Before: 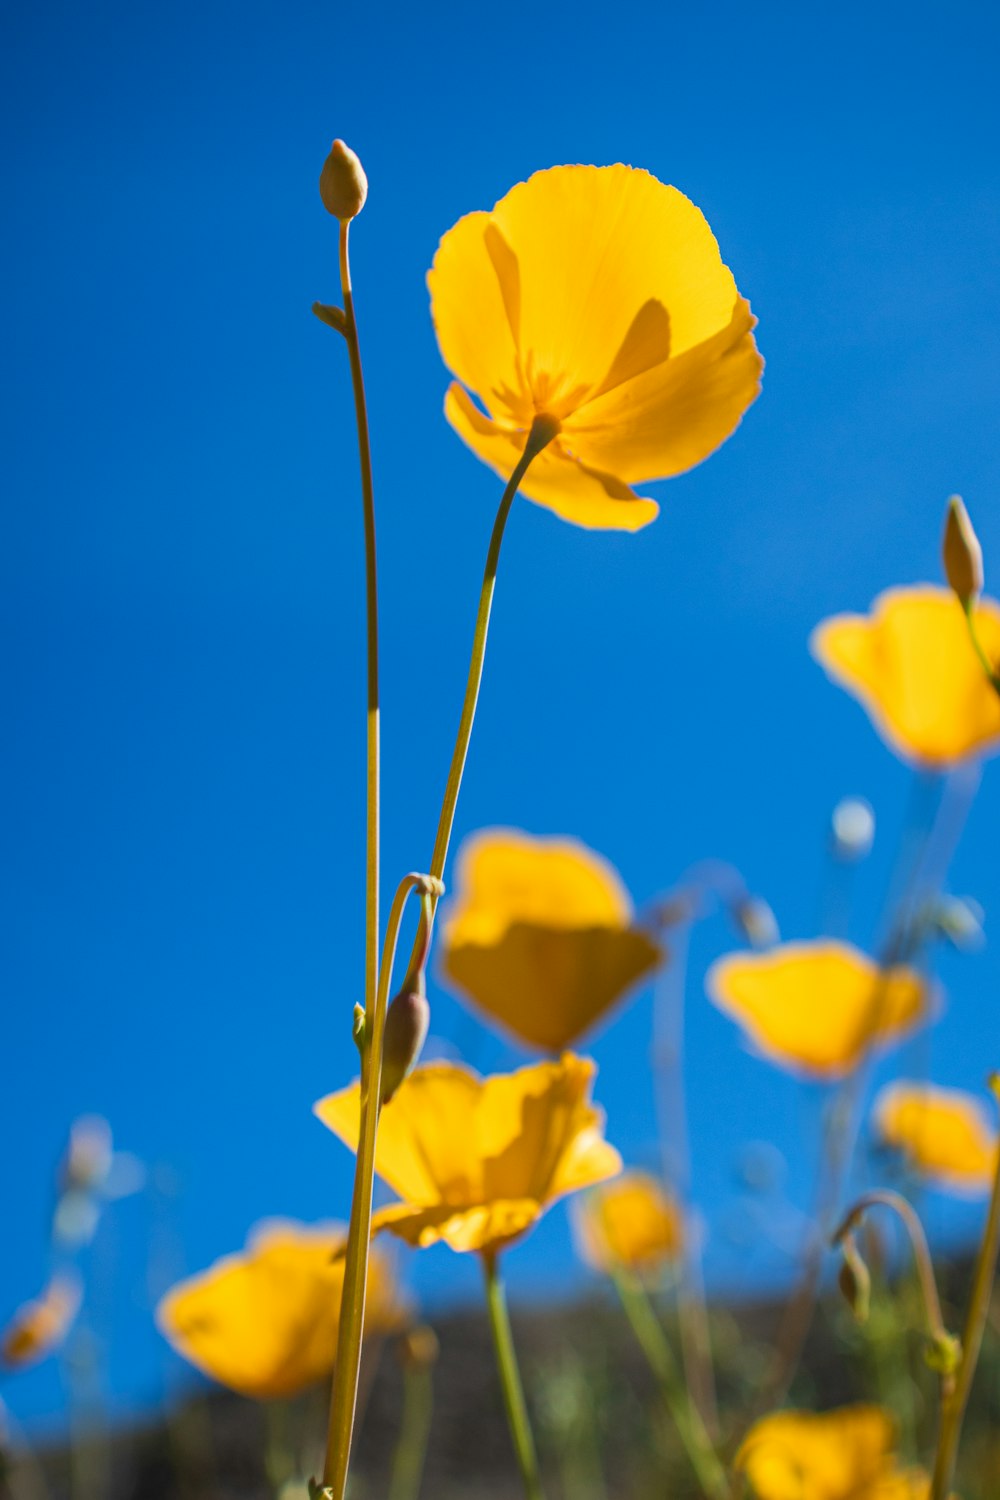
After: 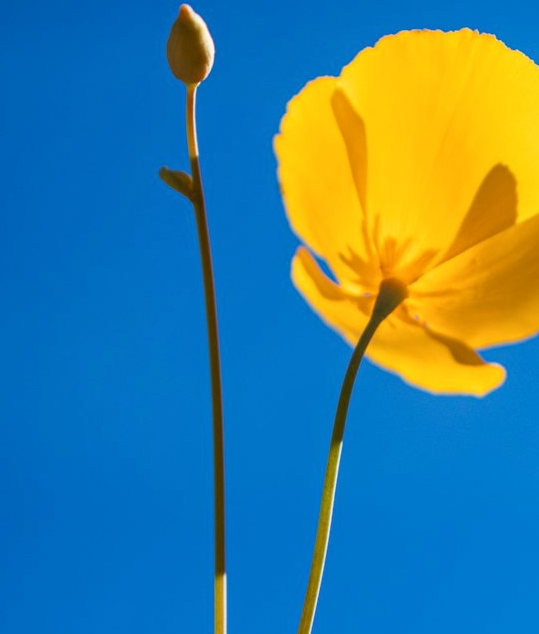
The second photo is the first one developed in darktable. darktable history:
local contrast: highlights 100%, shadows 100%, detail 120%, midtone range 0.2
crop: left 15.306%, top 9.065%, right 30.789%, bottom 48.638%
